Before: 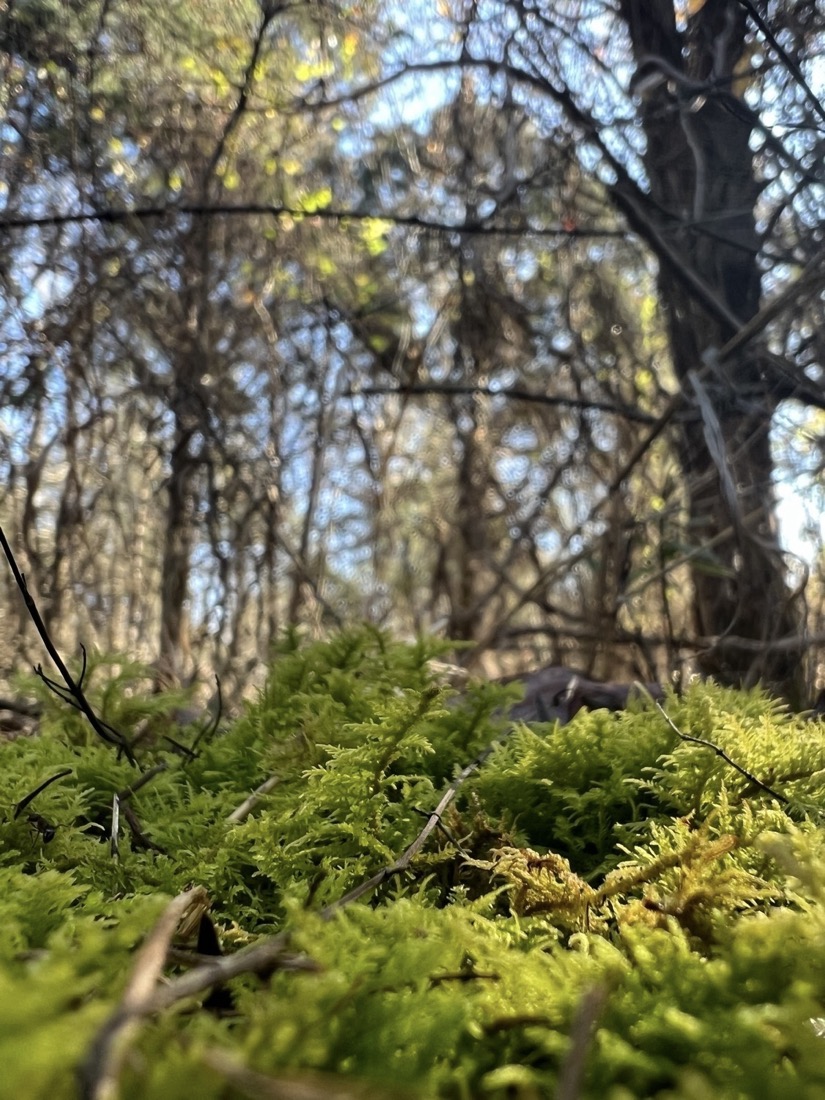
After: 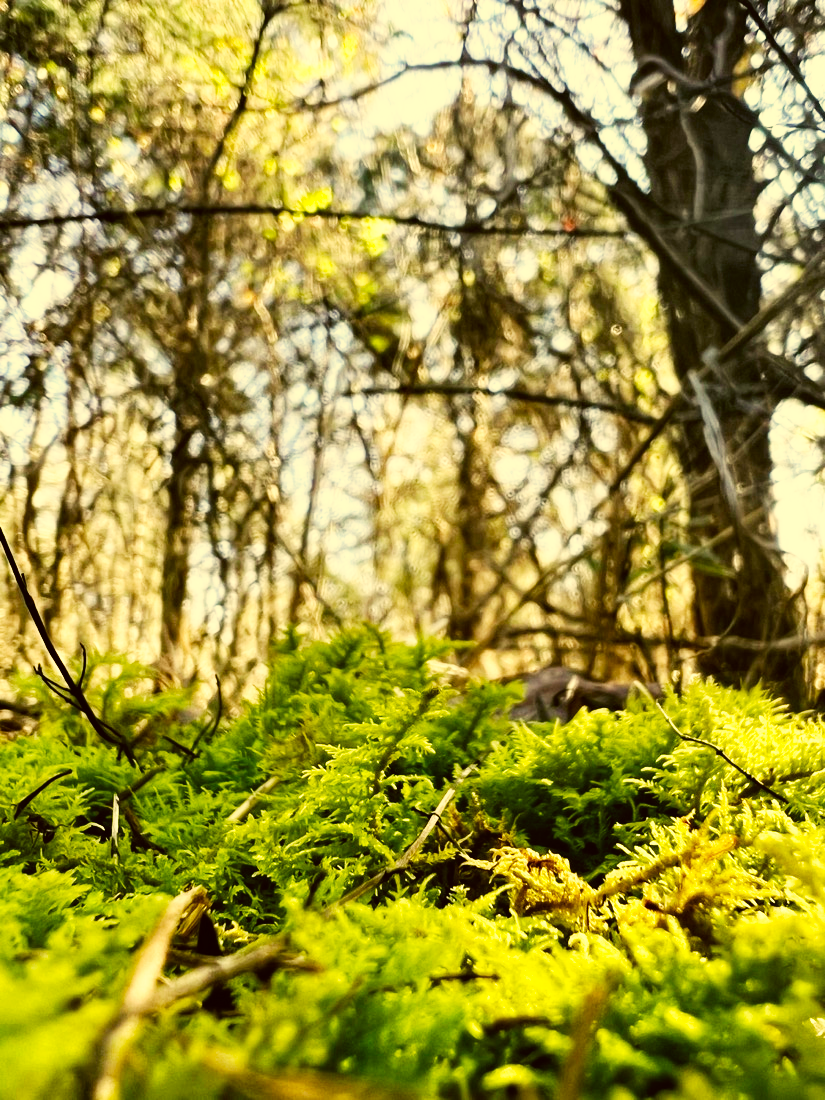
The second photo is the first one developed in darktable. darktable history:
color correction: highlights a* 0.162, highlights b* 29.53, shadows a* -0.162, shadows b* 21.09
base curve: curves: ch0 [(0, 0) (0.007, 0.004) (0.027, 0.03) (0.046, 0.07) (0.207, 0.54) (0.442, 0.872) (0.673, 0.972) (1, 1)], preserve colors none
